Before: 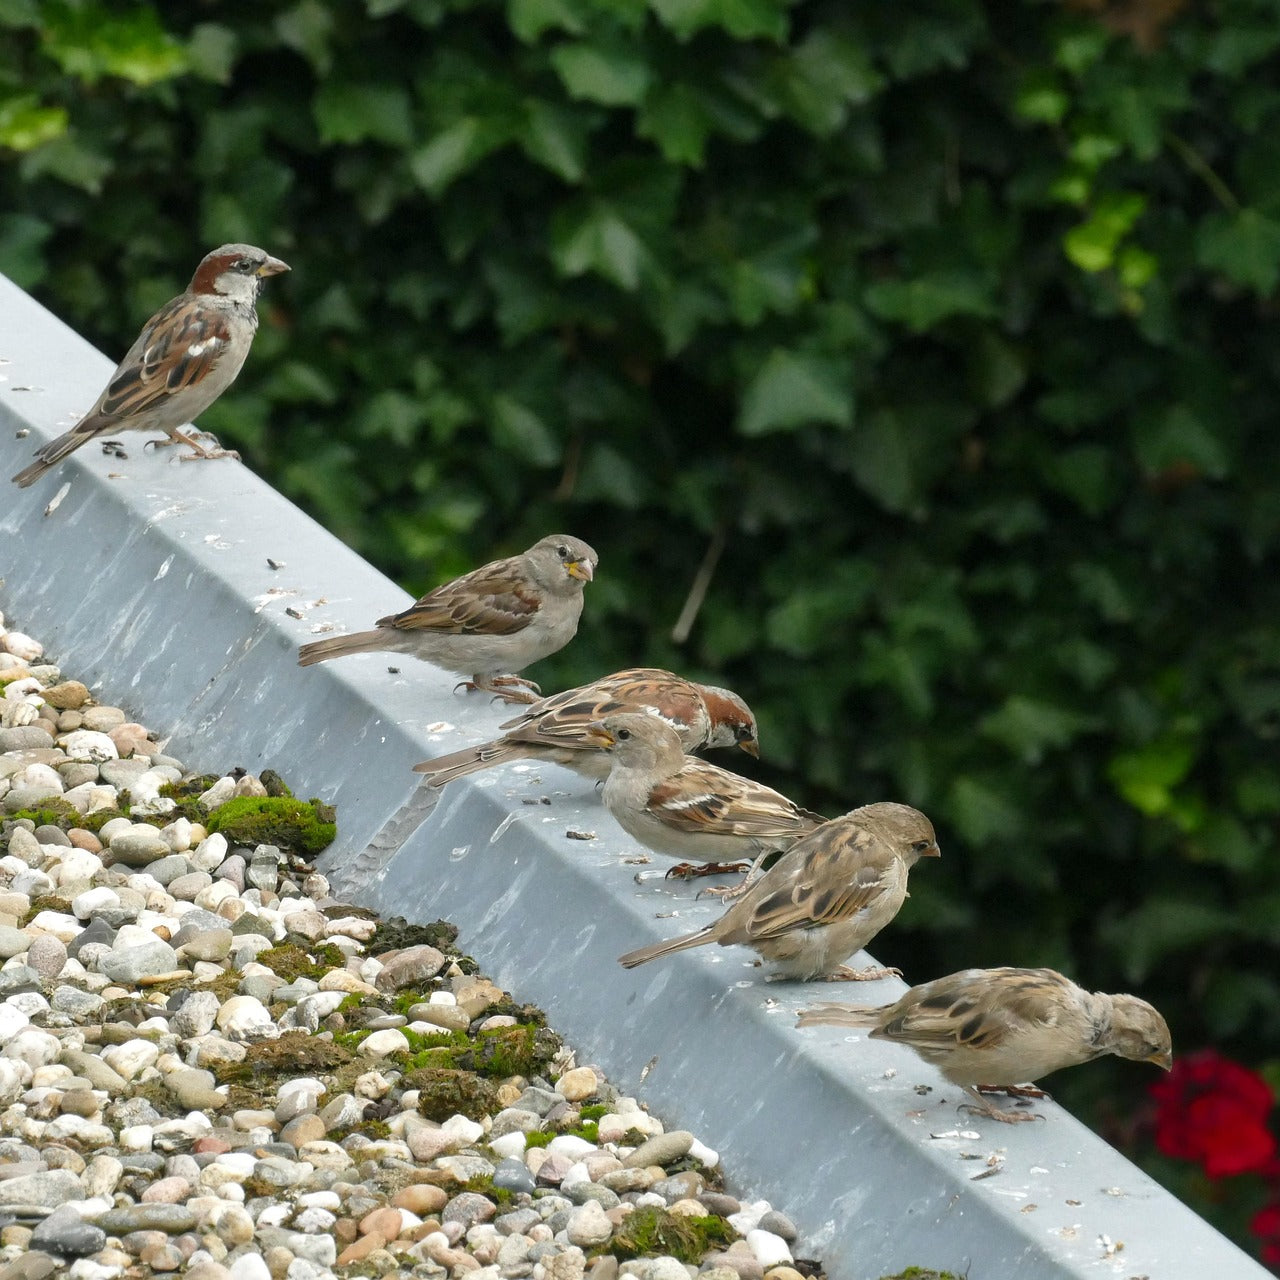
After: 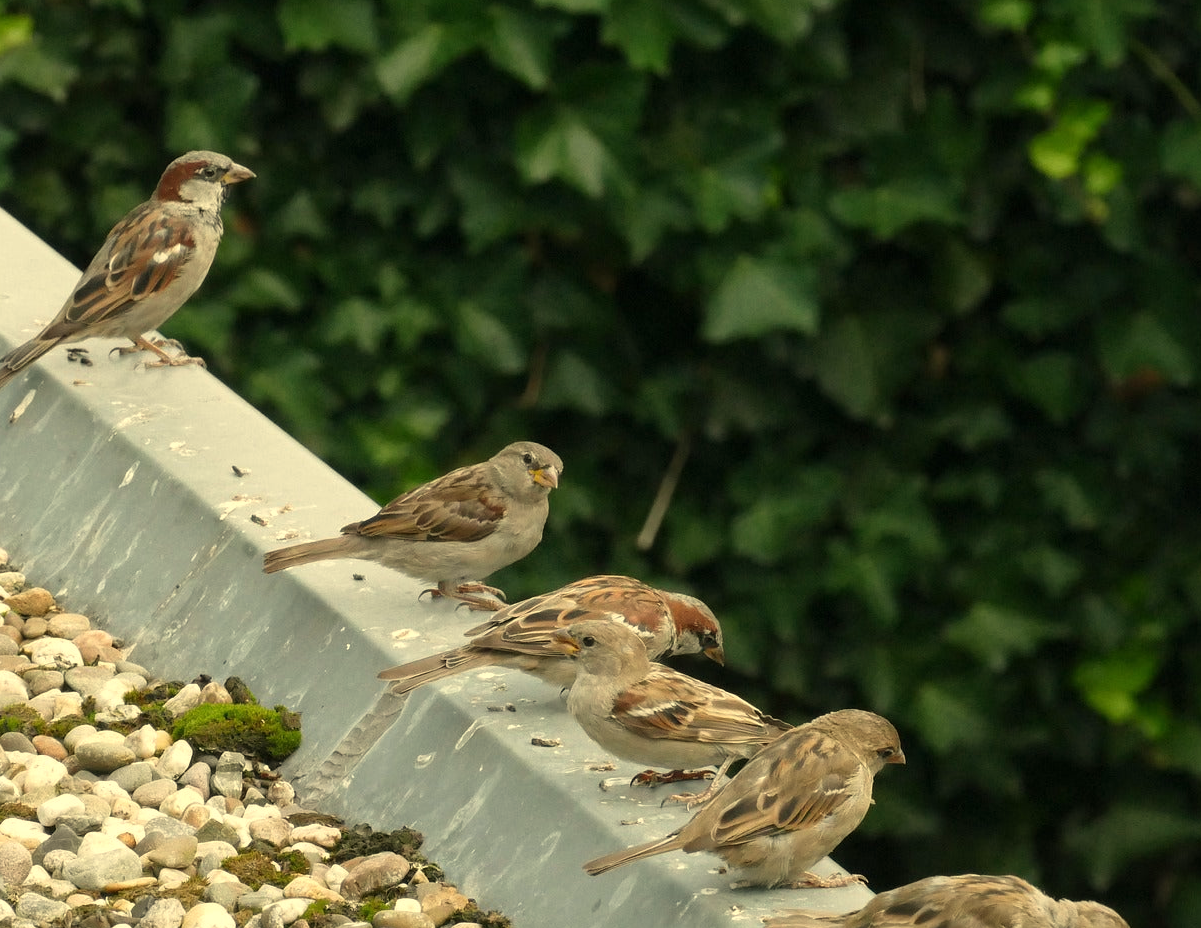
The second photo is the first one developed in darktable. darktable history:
crop: left 2.737%, top 7.287%, right 3.421%, bottom 20.179%
white balance: red 1.08, blue 0.791
